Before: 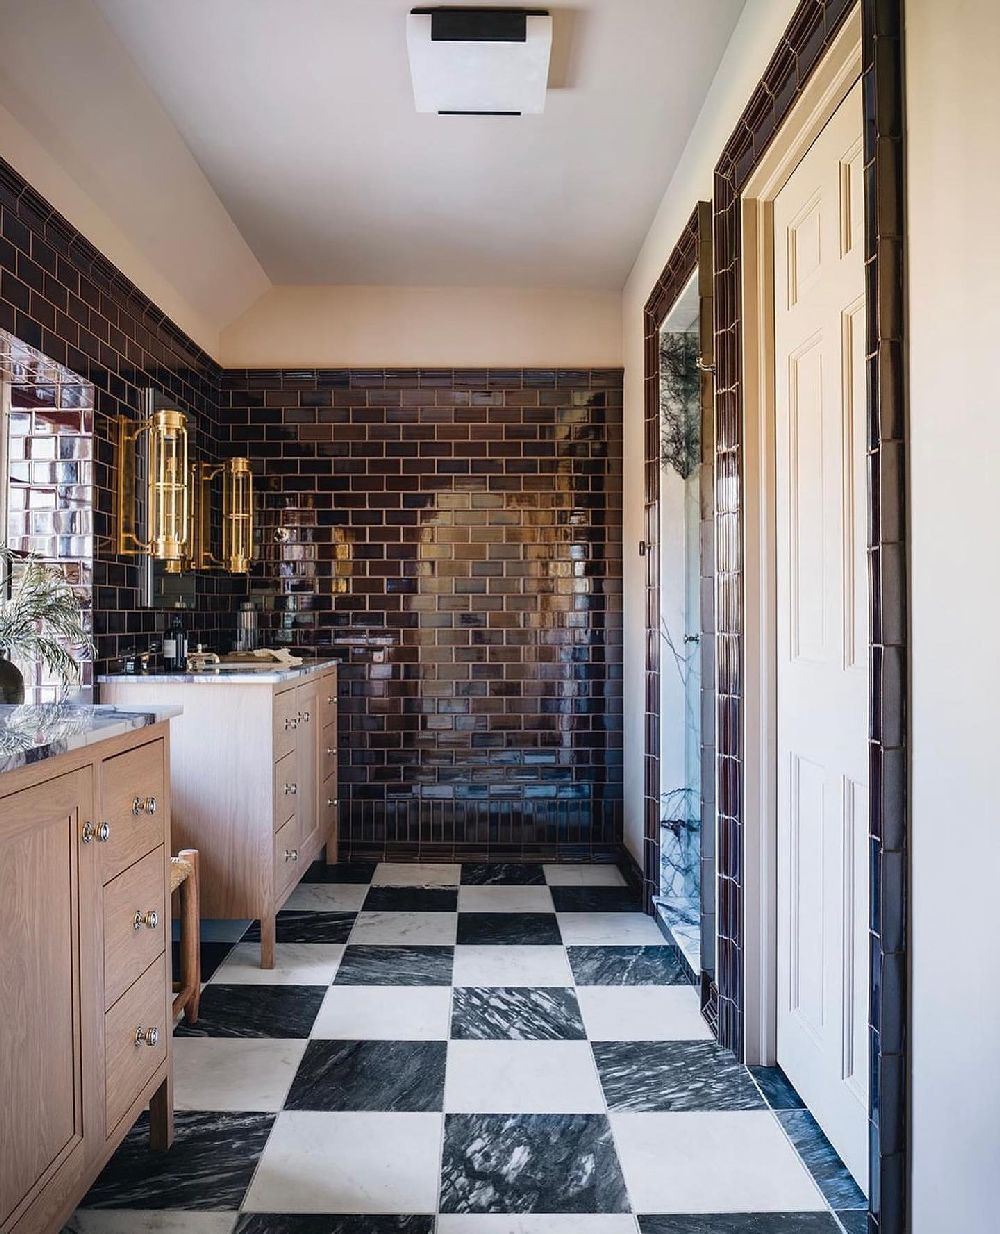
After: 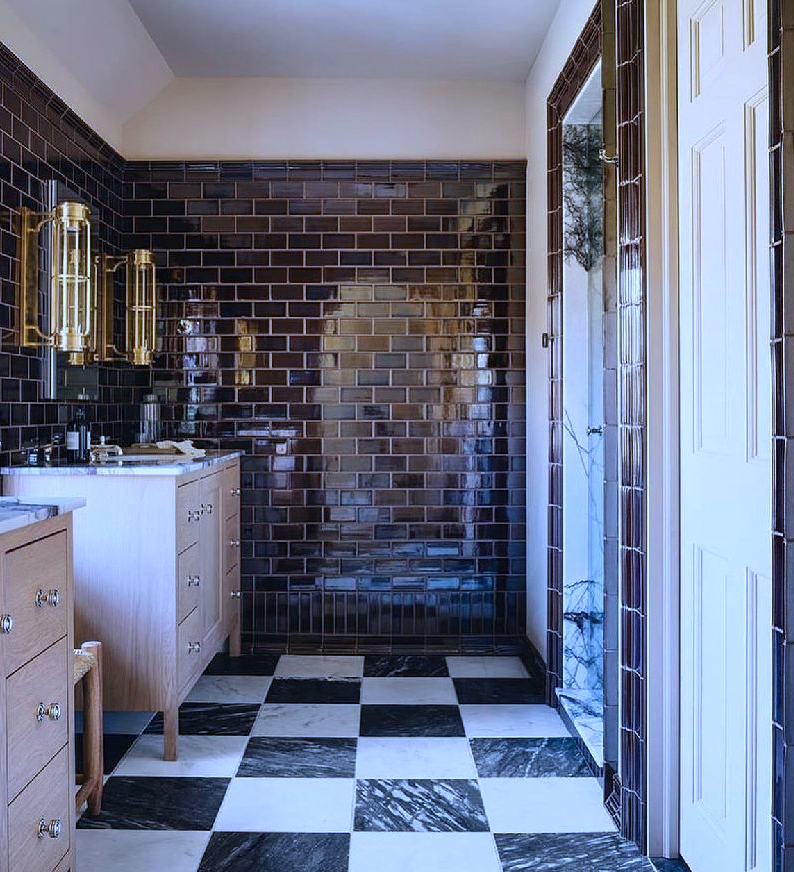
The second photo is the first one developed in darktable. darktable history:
white balance: red 0.871, blue 1.249
crop: left 9.712%, top 16.928%, right 10.845%, bottom 12.332%
